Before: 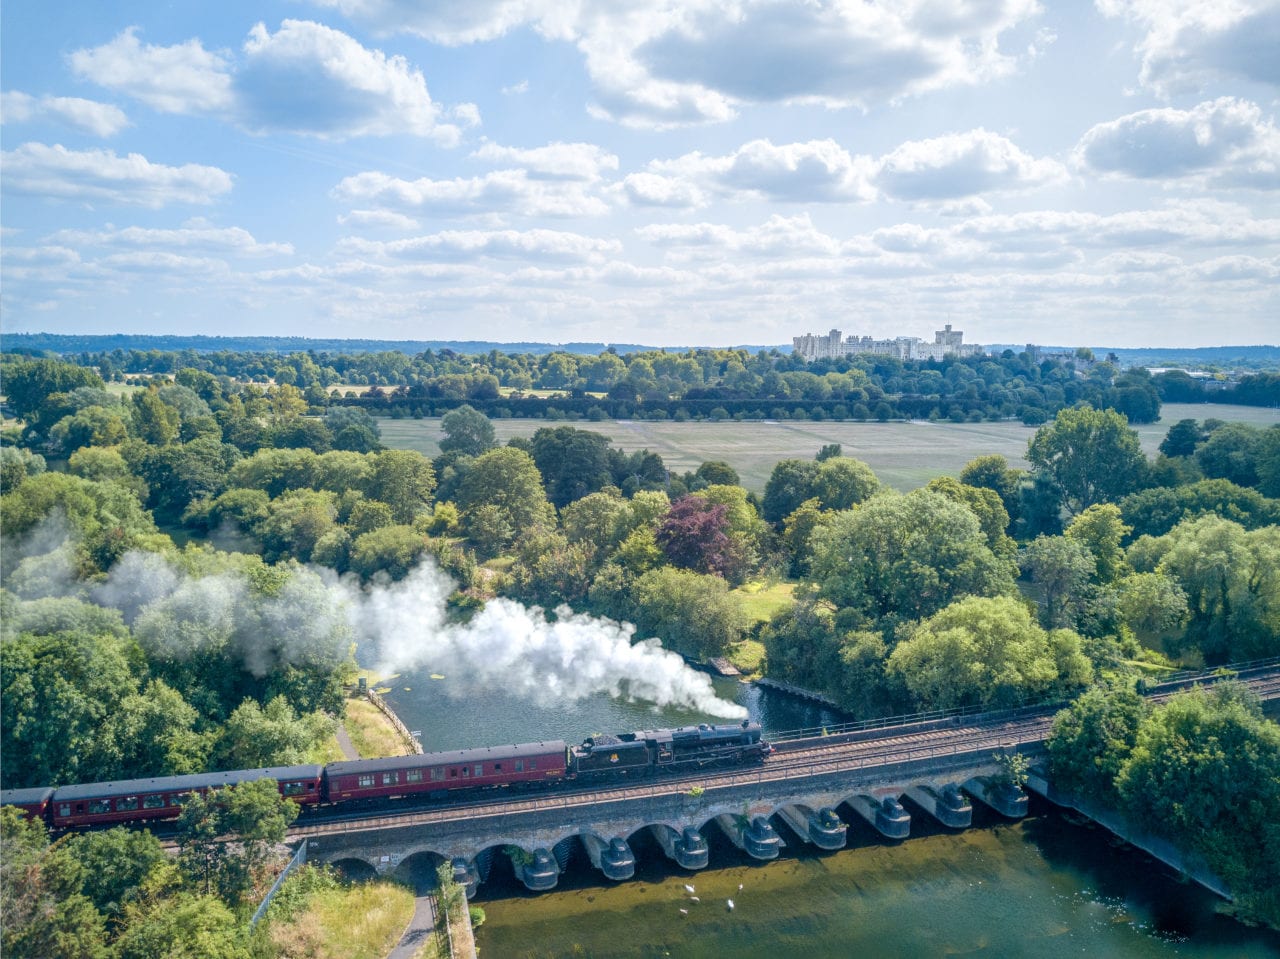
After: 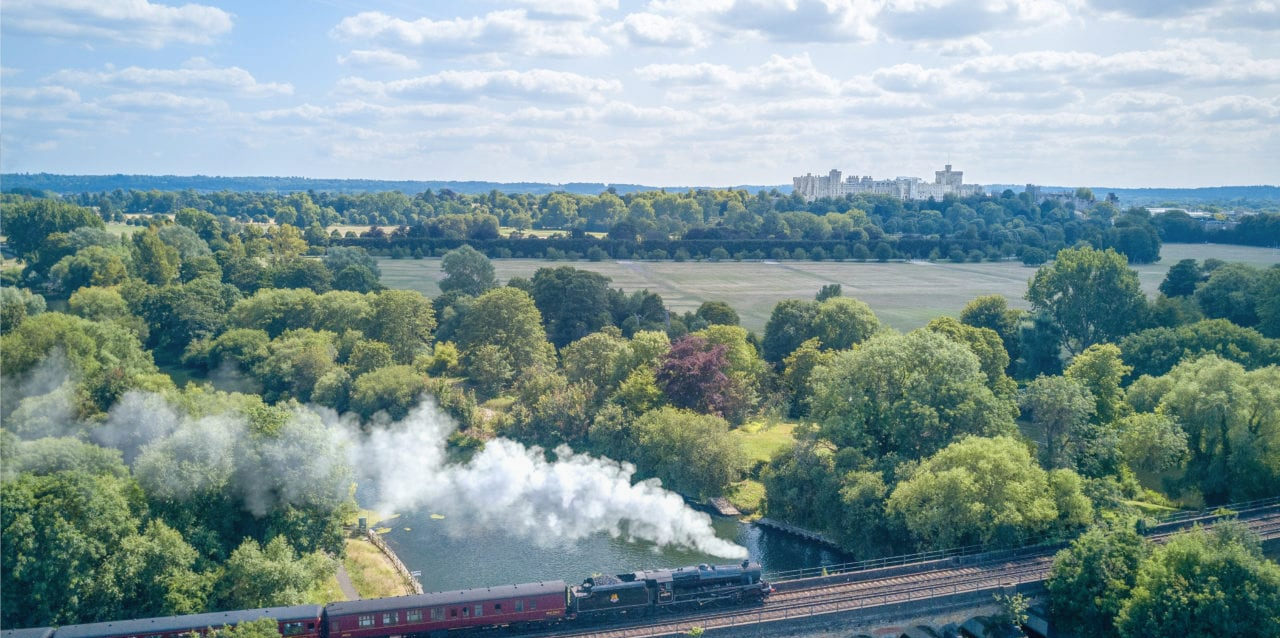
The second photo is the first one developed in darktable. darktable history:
contrast equalizer: octaves 7, y [[0.6 ×6], [0.55 ×6], [0 ×6], [0 ×6], [0 ×6]], mix -0.2
crop: top 16.727%, bottom 16.727%
